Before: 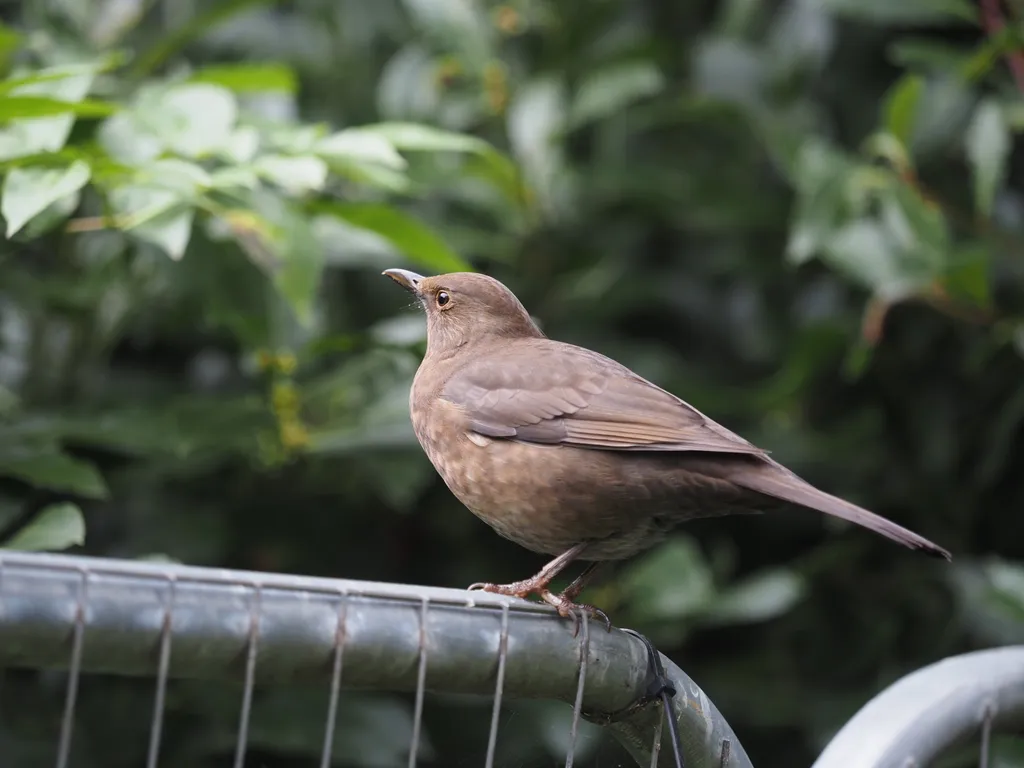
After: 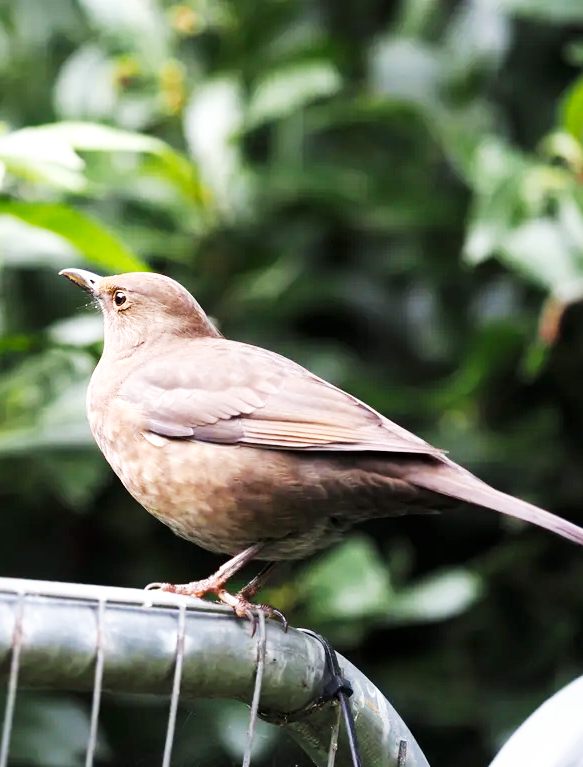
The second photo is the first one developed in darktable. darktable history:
shadows and highlights: radius 126.31, shadows 30.29, highlights -31.14, low approximation 0.01, soften with gaussian
local contrast: mode bilateral grid, contrast 21, coarseness 51, detail 120%, midtone range 0.2
crop: left 31.572%, top 0.018%, right 11.455%
base curve: curves: ch0 [(0, 0) (0.007, 0.004) (0.027, 0.03) (0.046, 0.07) (0.207, 0.54) (0.442, 0.872) (0.673, 0.972) (1, 1)], preserve colors none
